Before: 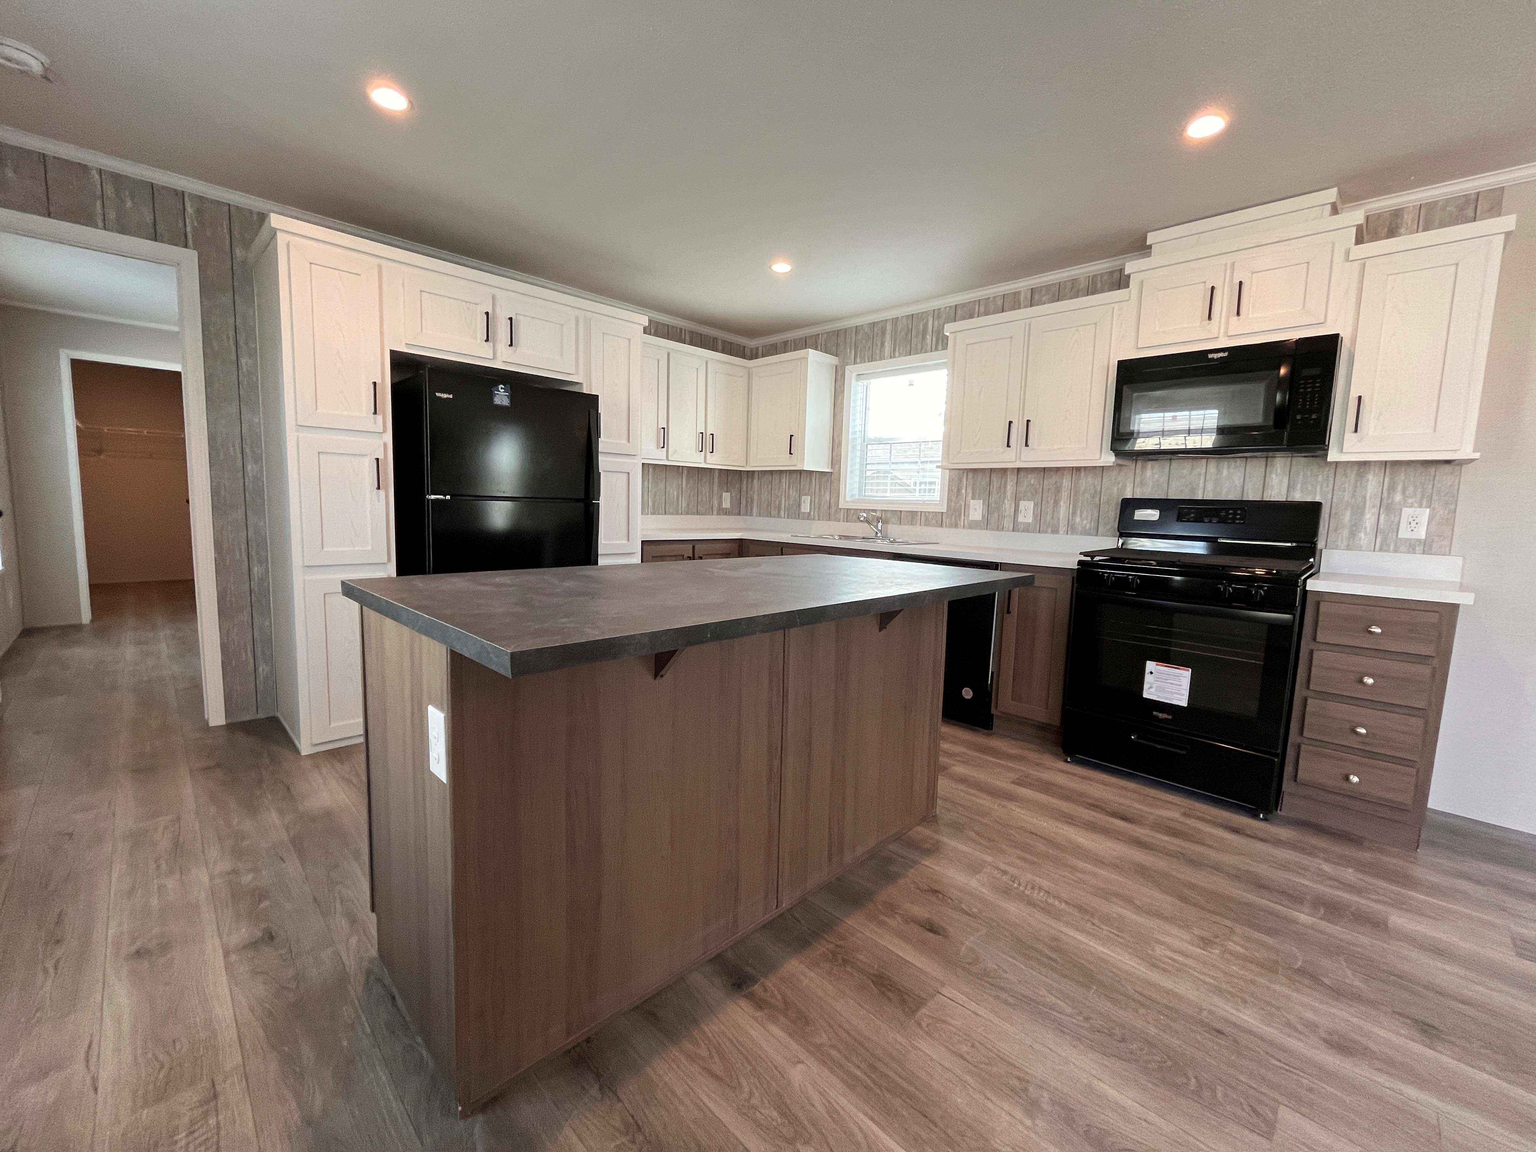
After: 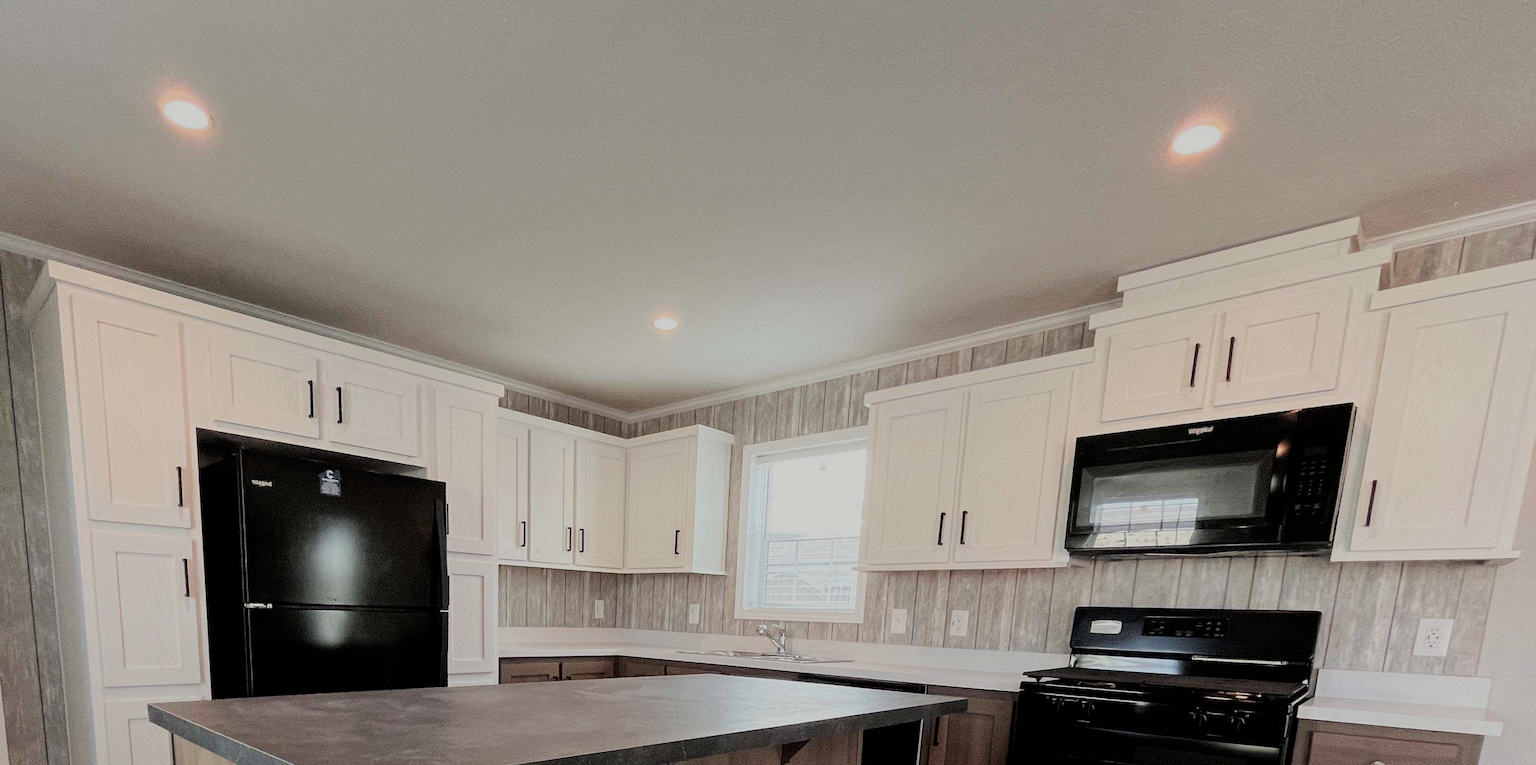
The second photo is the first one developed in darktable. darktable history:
filmic rgb: black relative exposure -6.98 EV, white relative exposure 5.63 EV, hardness 2.86
rotate and perspective: rotation 0.074°, lens shift (vertical) 0.096, lens shift (horizontal) -0.041, crop left 0.043, crop right 0.952, crop top 0.024, crop bottom 0.979
crop and rotate: left 11.812%, bottom 42.776%
